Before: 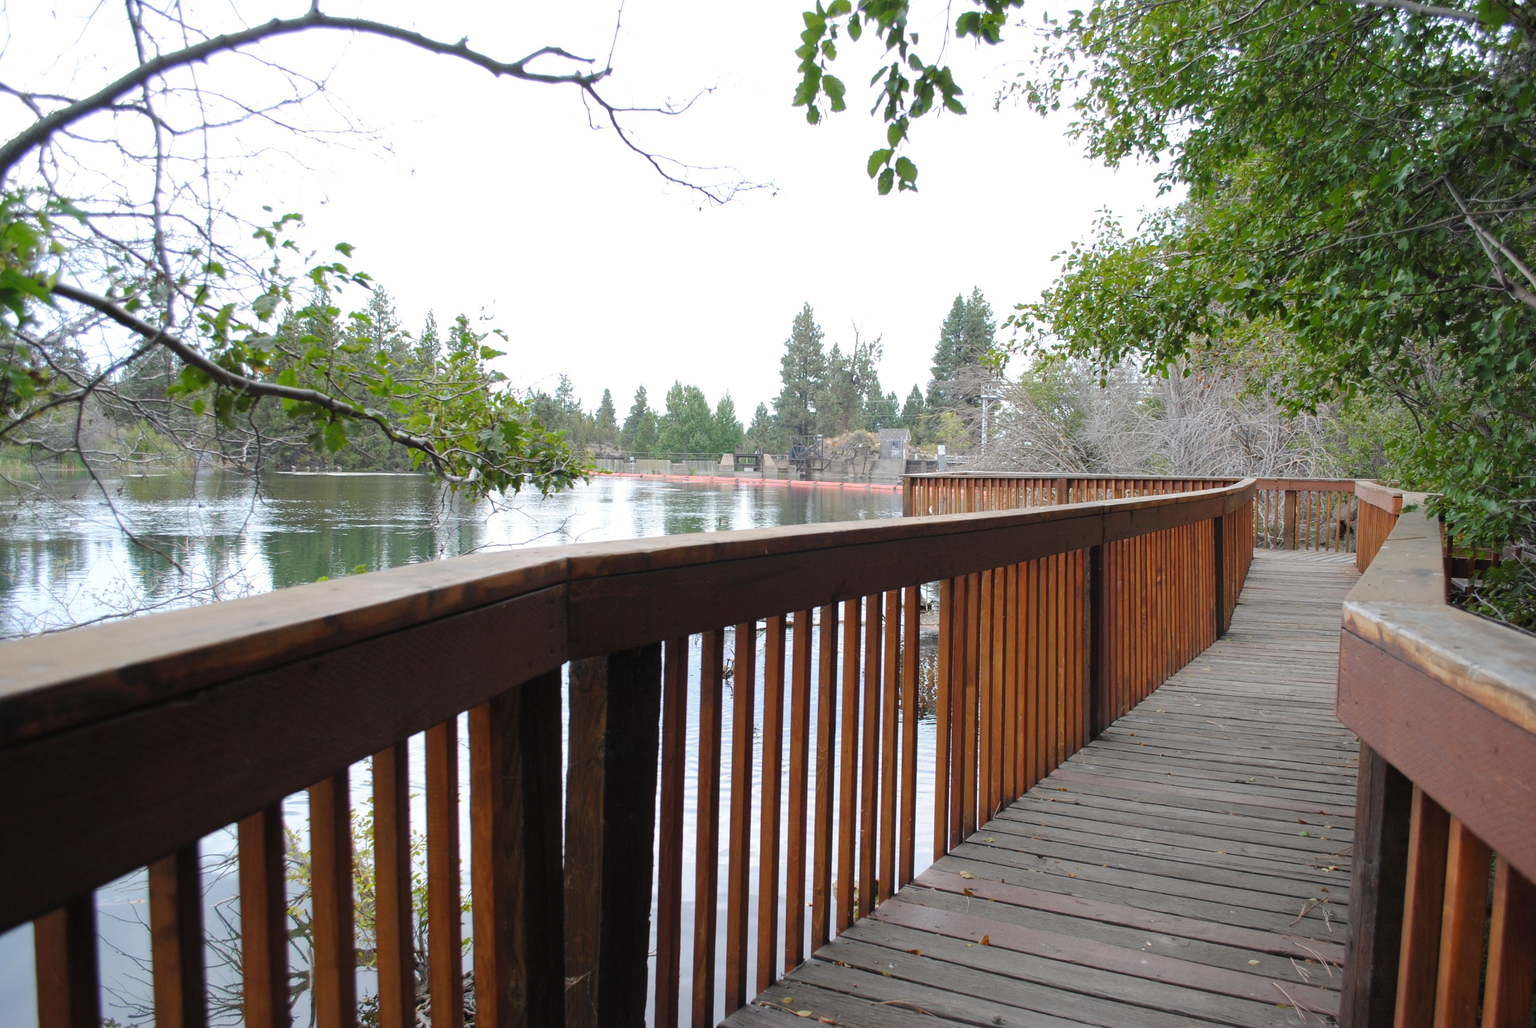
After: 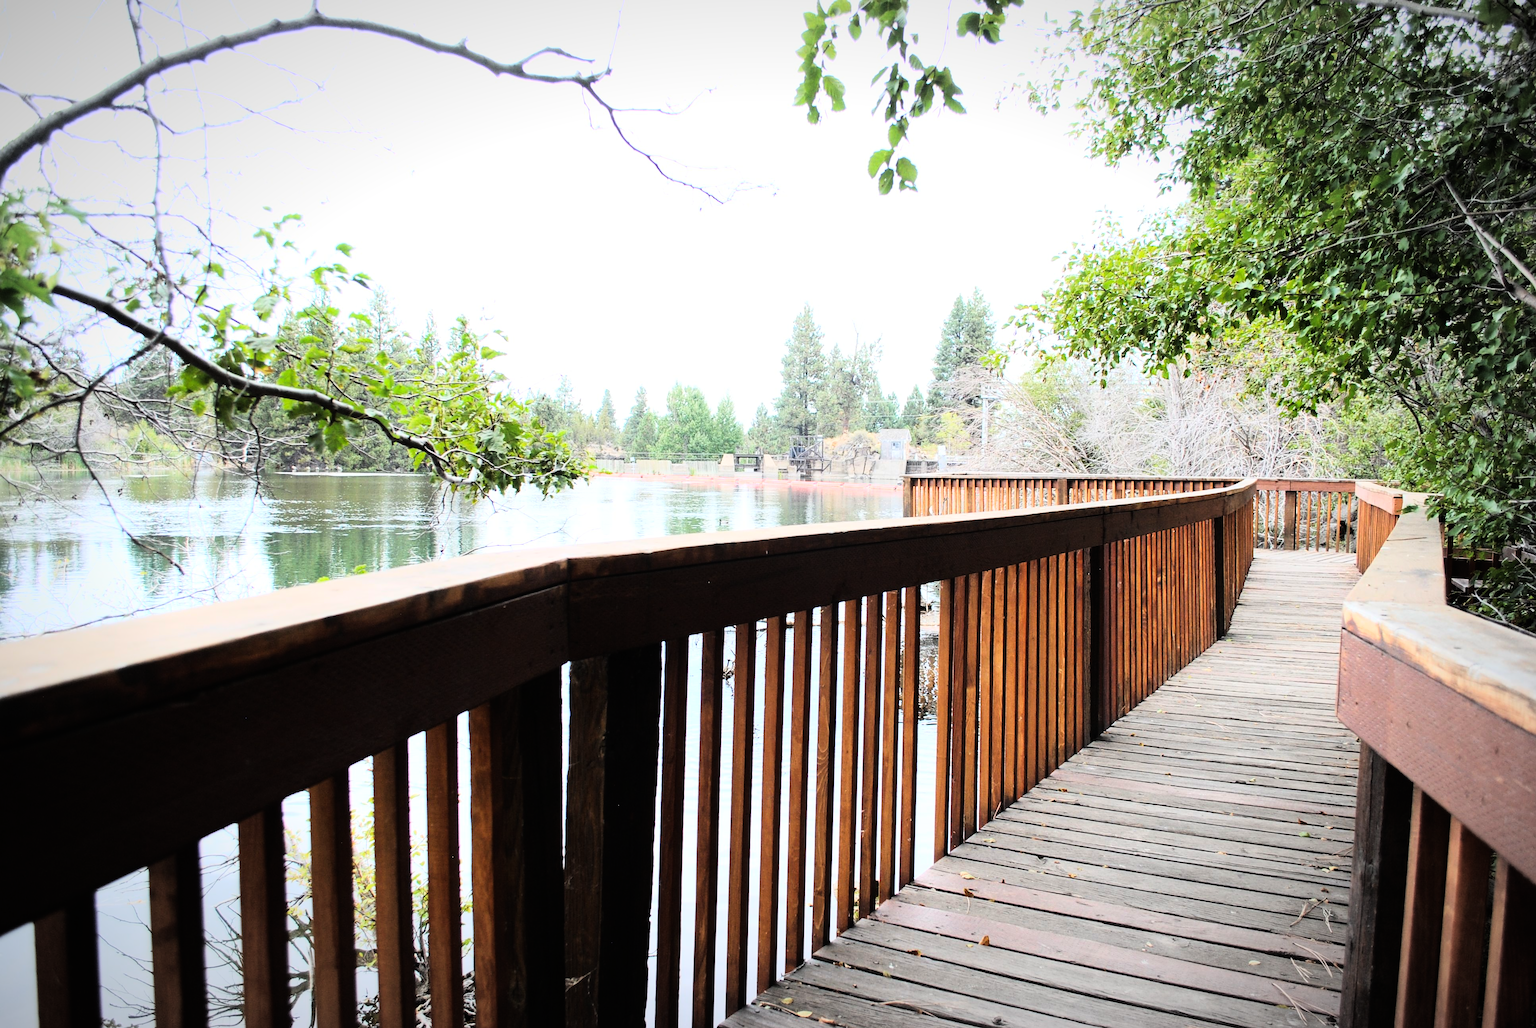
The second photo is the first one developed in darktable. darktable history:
sharpen: amount 0.2
vignetting: fall-off radius 60%, automatic ratio true
rgb curve: curves: ch0 [(0, 0) (0.21, 0.15) (0.24, 0.21) (0.5, 0.75) (0.75, 0.96) (0.89, 0.99) (1, 1)]; ch1 [(0, 0.02) (0.21, 0.13) (0.25, 0.2) (0.5, 0.67) (0.75, 0.9) (0.89, 0.97) (1, 1)]; ch2 [(0, 0.02) (0.21, 0.13) (0.25, 0.2) (0.5, 0.67) (0.75, 0.9) (0.89, 0.97) (1, 1)], compensate middle gray true
